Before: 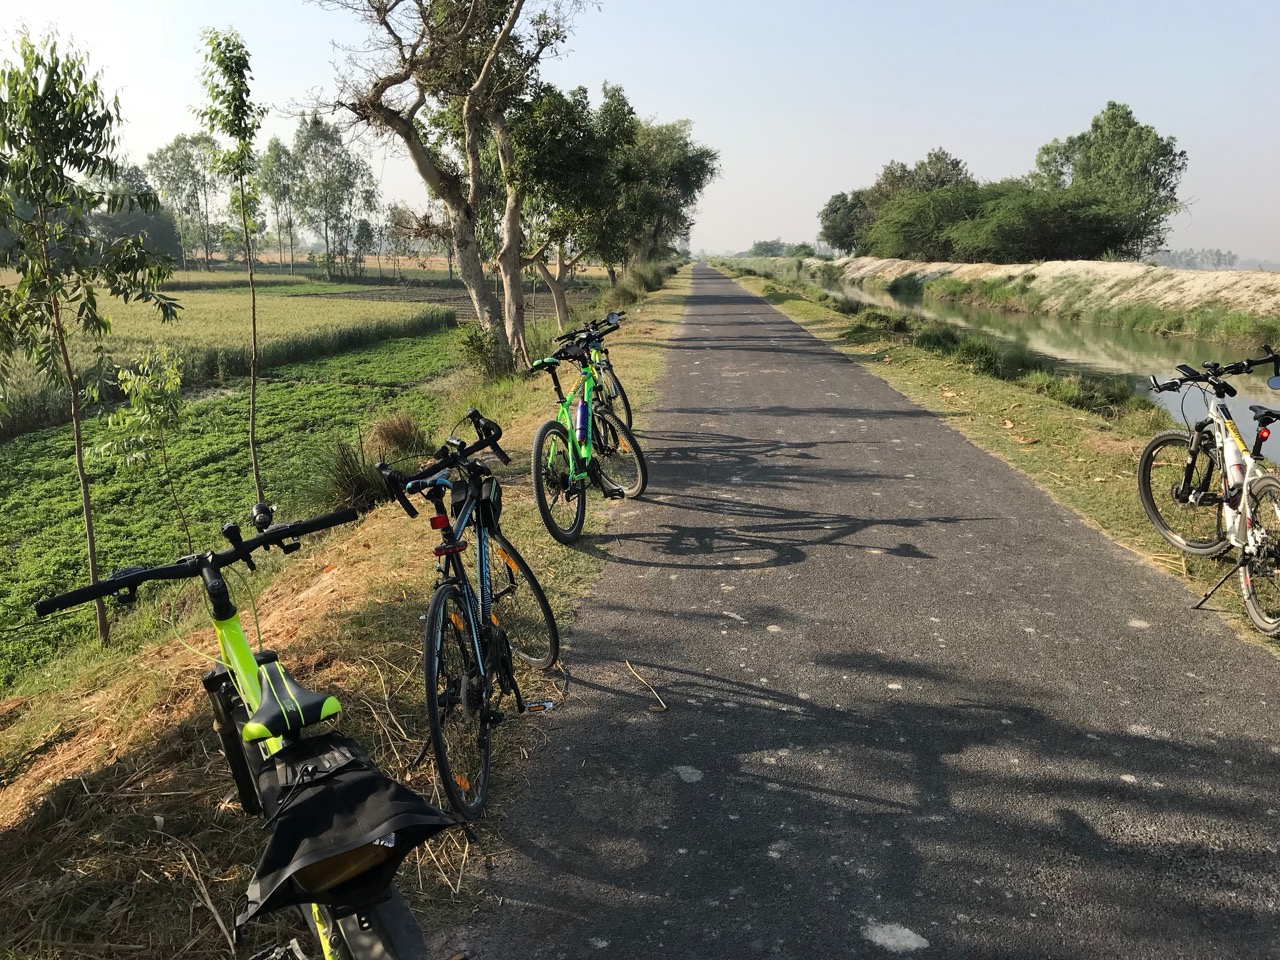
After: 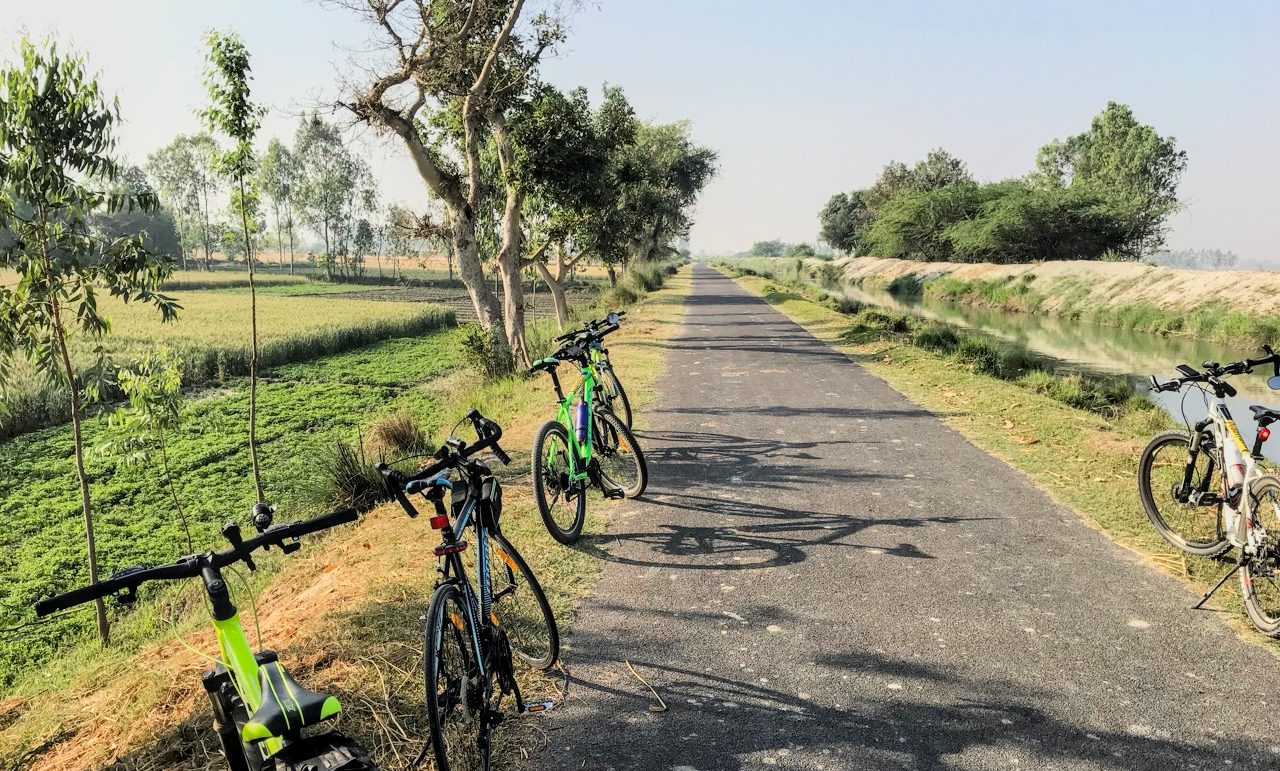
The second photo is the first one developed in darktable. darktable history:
exposure: black level correction 0, exposure 0.9 EV, compensate highlight preservation false
color balance rgb: perceptual saturation grading › global saturation 3.7%, global vibrance 5.56%, contrast 3.24%
crop: bottom 19.644%
filmic rgb: black relative exposure -7.15 EV, white relative exposure 5.36 EV, hardness 3.02, color science v6 (2022)
local contrast: on, module defaults
